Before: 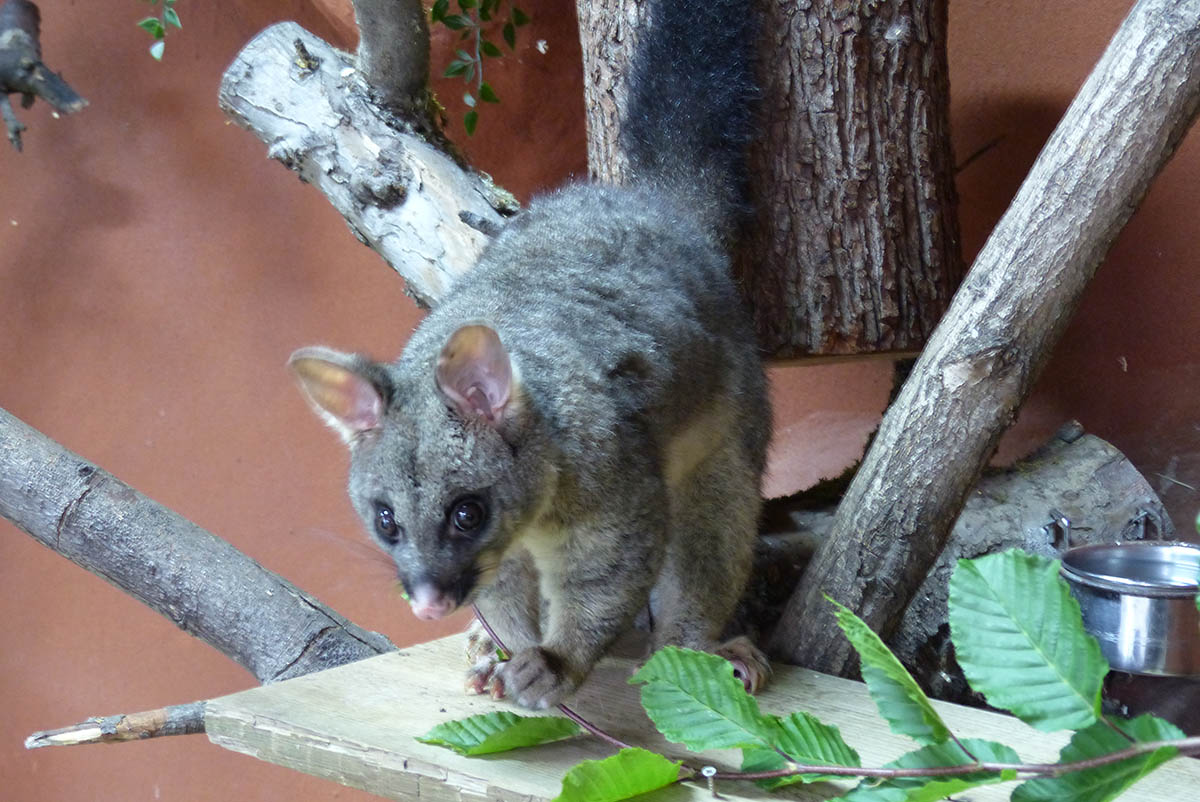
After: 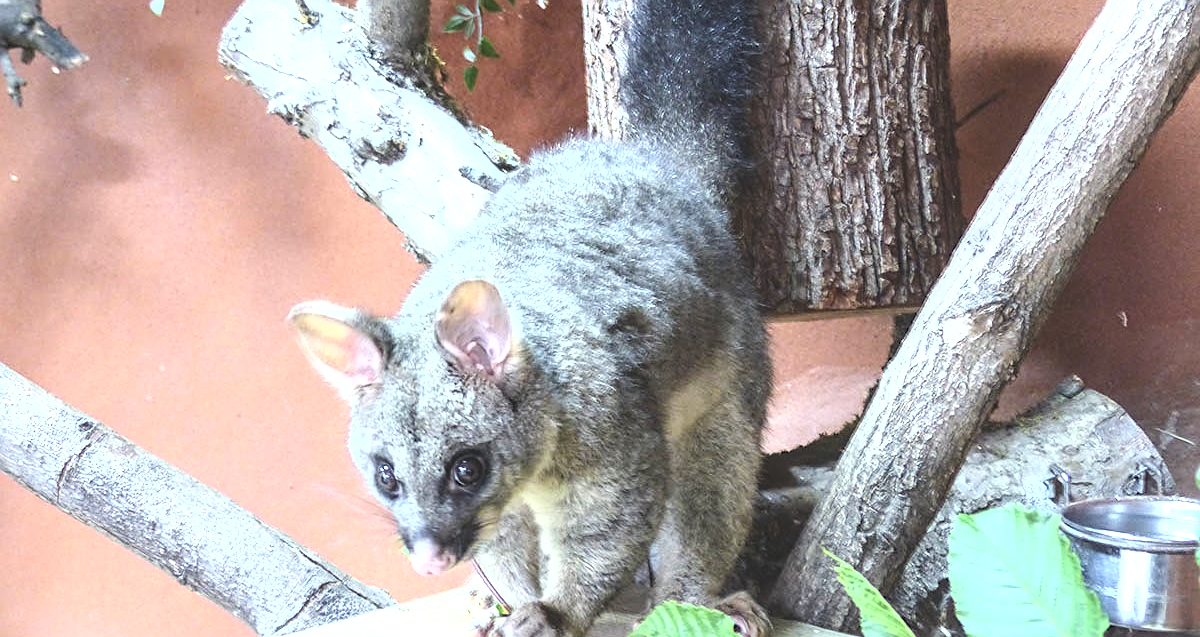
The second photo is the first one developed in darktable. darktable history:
crop and rotate: top 5.664%, bottom 14.893%
tone equalizer: -8 EV -0.401 EV, -7 EV -0.415 EV, -6 EV -0.364 EV, -5 EV -0.241 EV, -3 EV 0.206 EV, -2 EV 0.315 EV, -1 EV 0.365 EV, +0 EV 0.425 EV
local contrast: on, module defaults
sharpen: amount 0.479
tone curve: curves: ch0 [(0, 0) (0.003, 0.115) (0.011, 0.133) (0.025, 0.157) (0.044, 0.182) (0.069, 0.209) (0.1, 0.239) (0.136, 0.279) (0.177, 0.326) (0.224, 0.379) (0.277, 0.436) (0.335, 0.507) (0.399, 0.587) (0.468, 0.671) (0.543, 0.75) (0.623, 0.837) (0.709, 0.916) (0.801, 0.978) (0.898, 0.985) (1, 1)], color space Lab, independent channels, preserve colors none
exposure: black level correction -0.005, exposure 0.058 EV, compensate highlight preservation false
